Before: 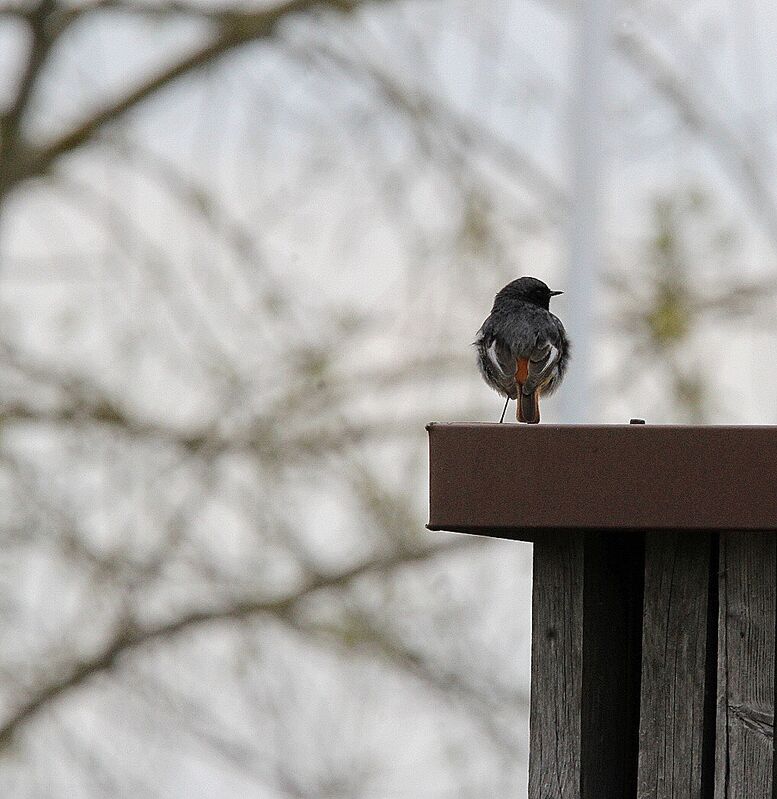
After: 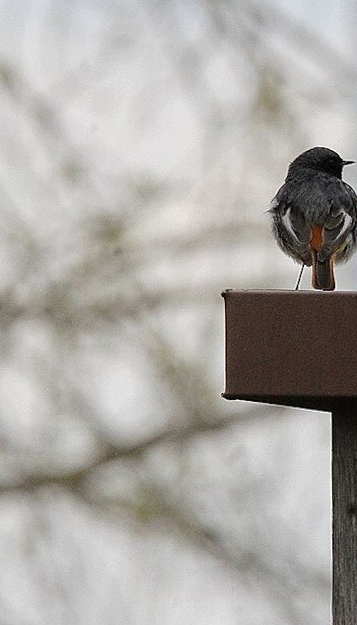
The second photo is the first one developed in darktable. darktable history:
crop and rotate: angle 0.02°, left 24.353%, top 13.219%, right 26.156%, bottom 8.224%
rotate and perspective: rotation 0.215°, lens shift (vertical) -0.139, crop left 0.069, crop right 0.939, crop top 0.002, crop bottom 0.996
